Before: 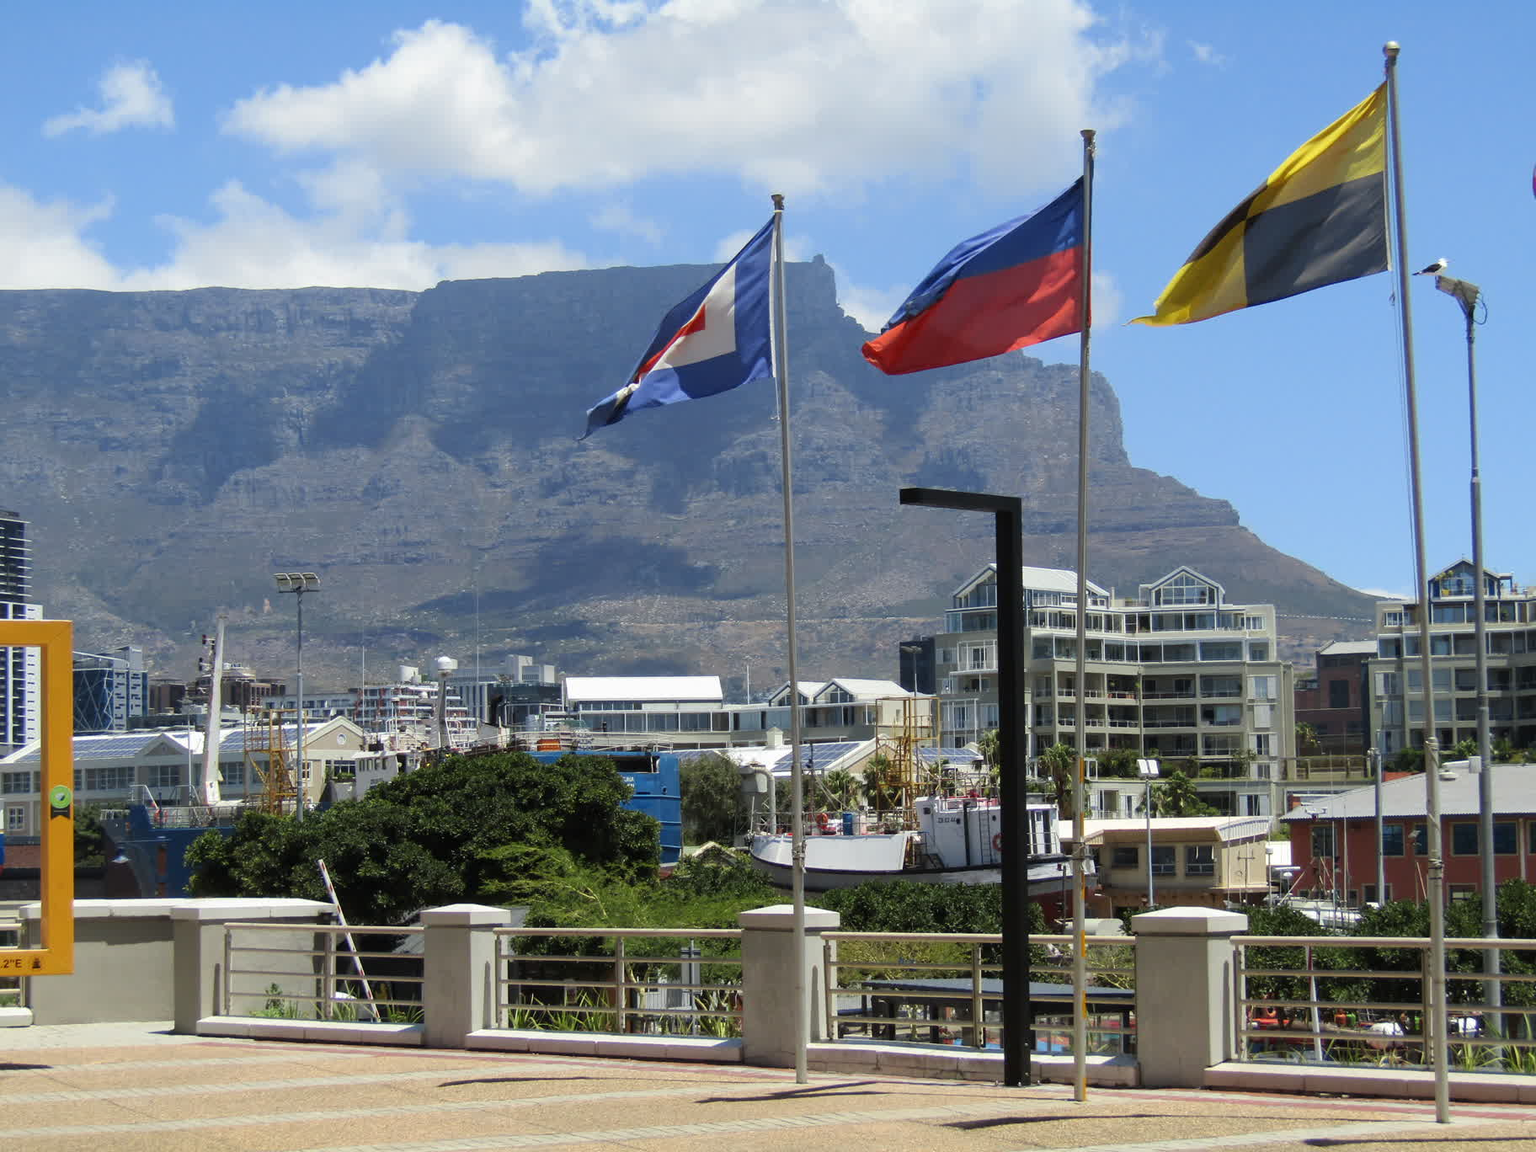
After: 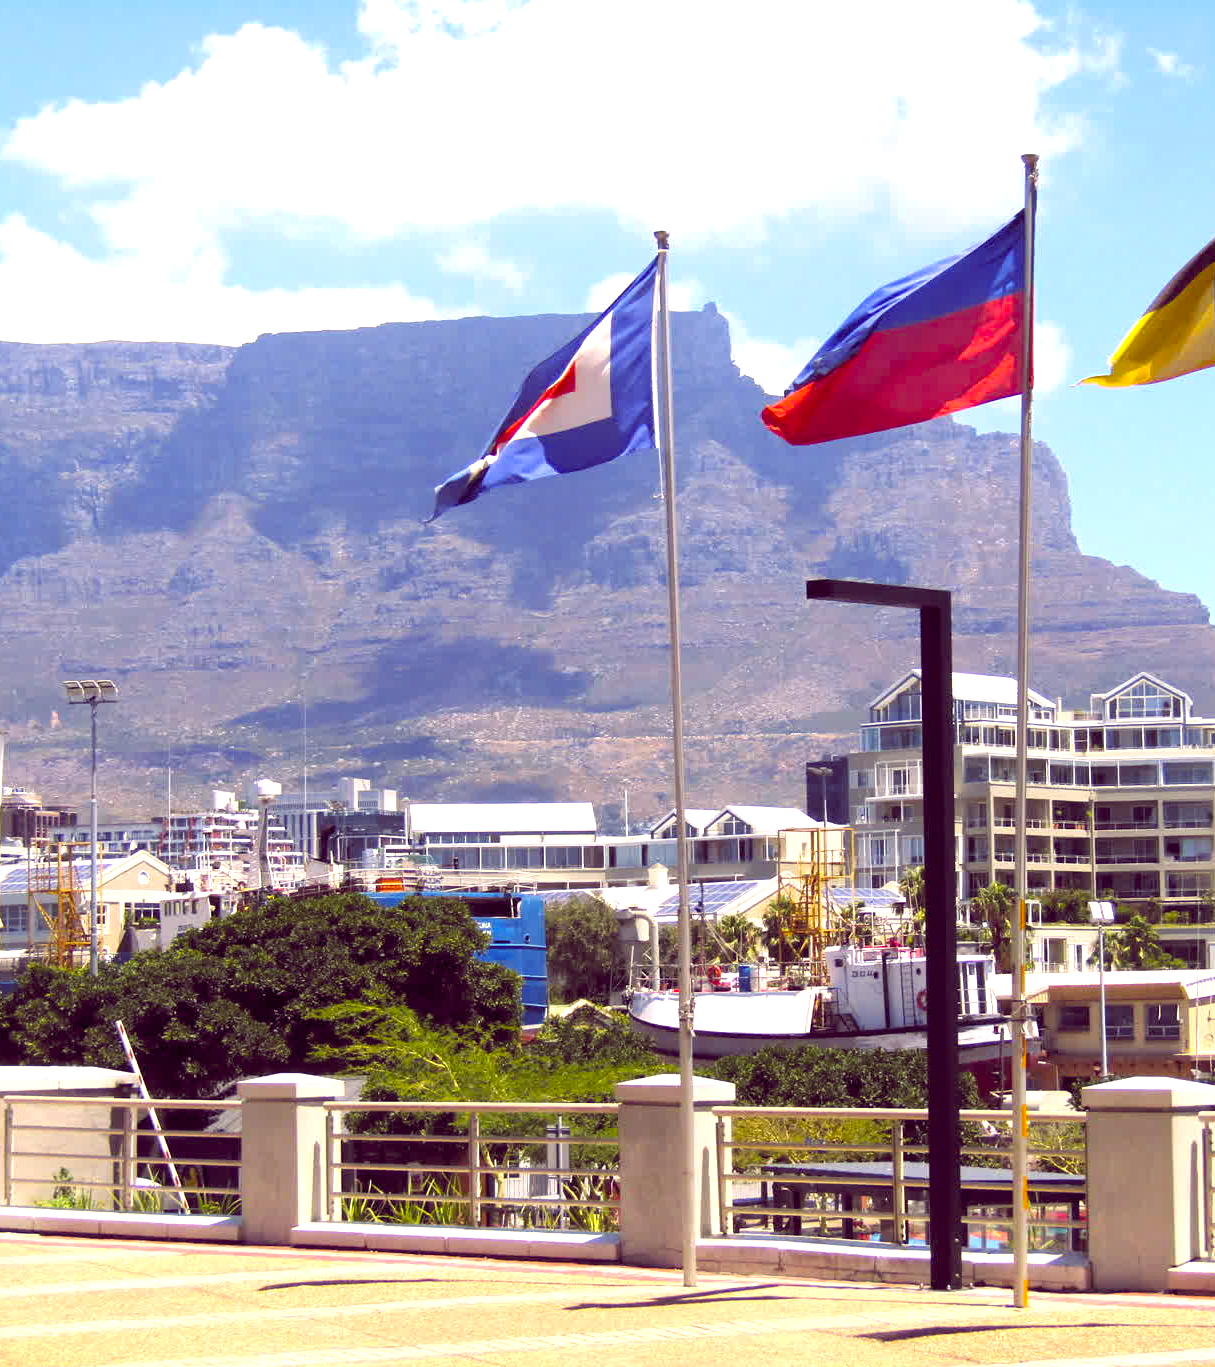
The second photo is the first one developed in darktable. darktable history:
crop and rotate: left 14.385%, right 18.948%
color balance rgb: shadows lift › chroma 6.43%, shadows lift › hue 305.74°, highlights gain › chroma 2.43%, highlights gain › hue 35.74°, global offset › chroma 0.28%, global offset › hue 320.29°, linear chroma grading › global chroma 5.5%, perceptual saturation grading › global saturation 30%, contrast 5.15%
exposure: exposure 0.943 EV, compensate highlight preservation false
